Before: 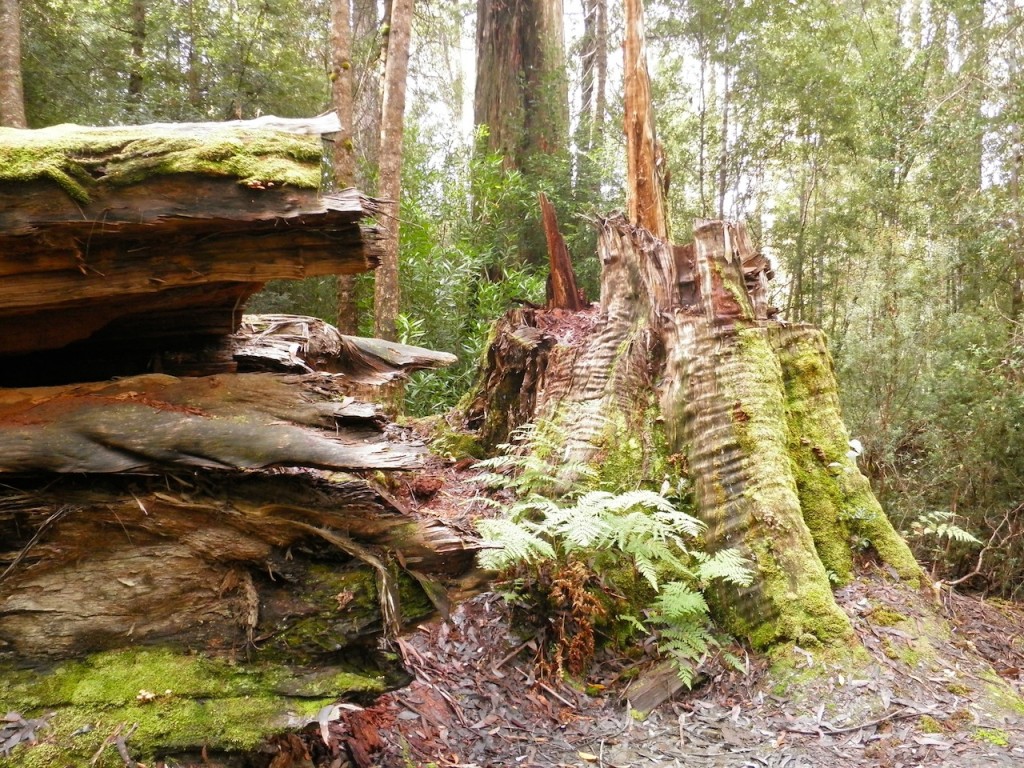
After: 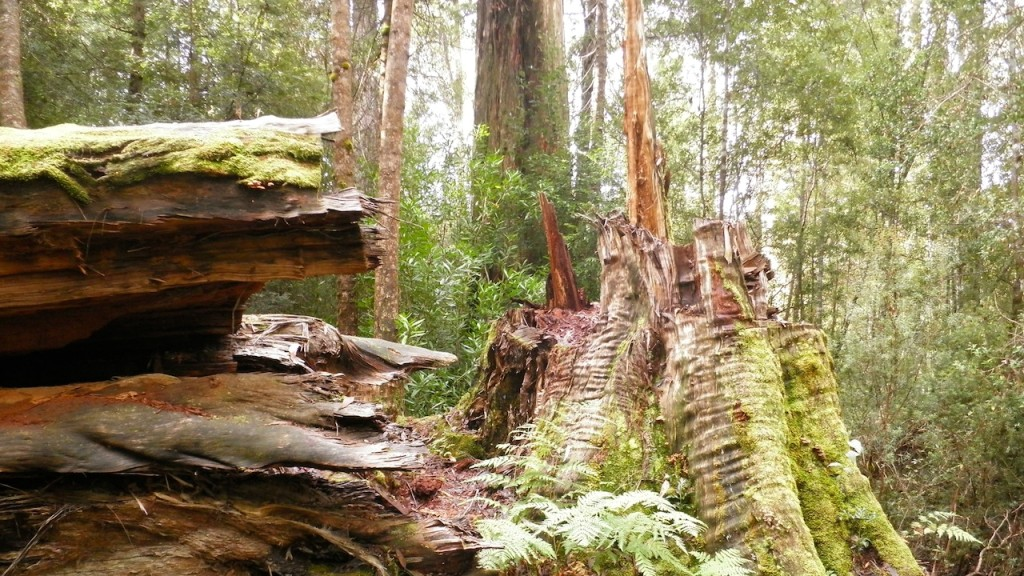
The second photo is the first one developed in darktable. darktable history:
tone equalizer: edges refinement/feathering 500, mask exposure compensation -1.57 EV, preserve details no
crop: bottom 24.988%
